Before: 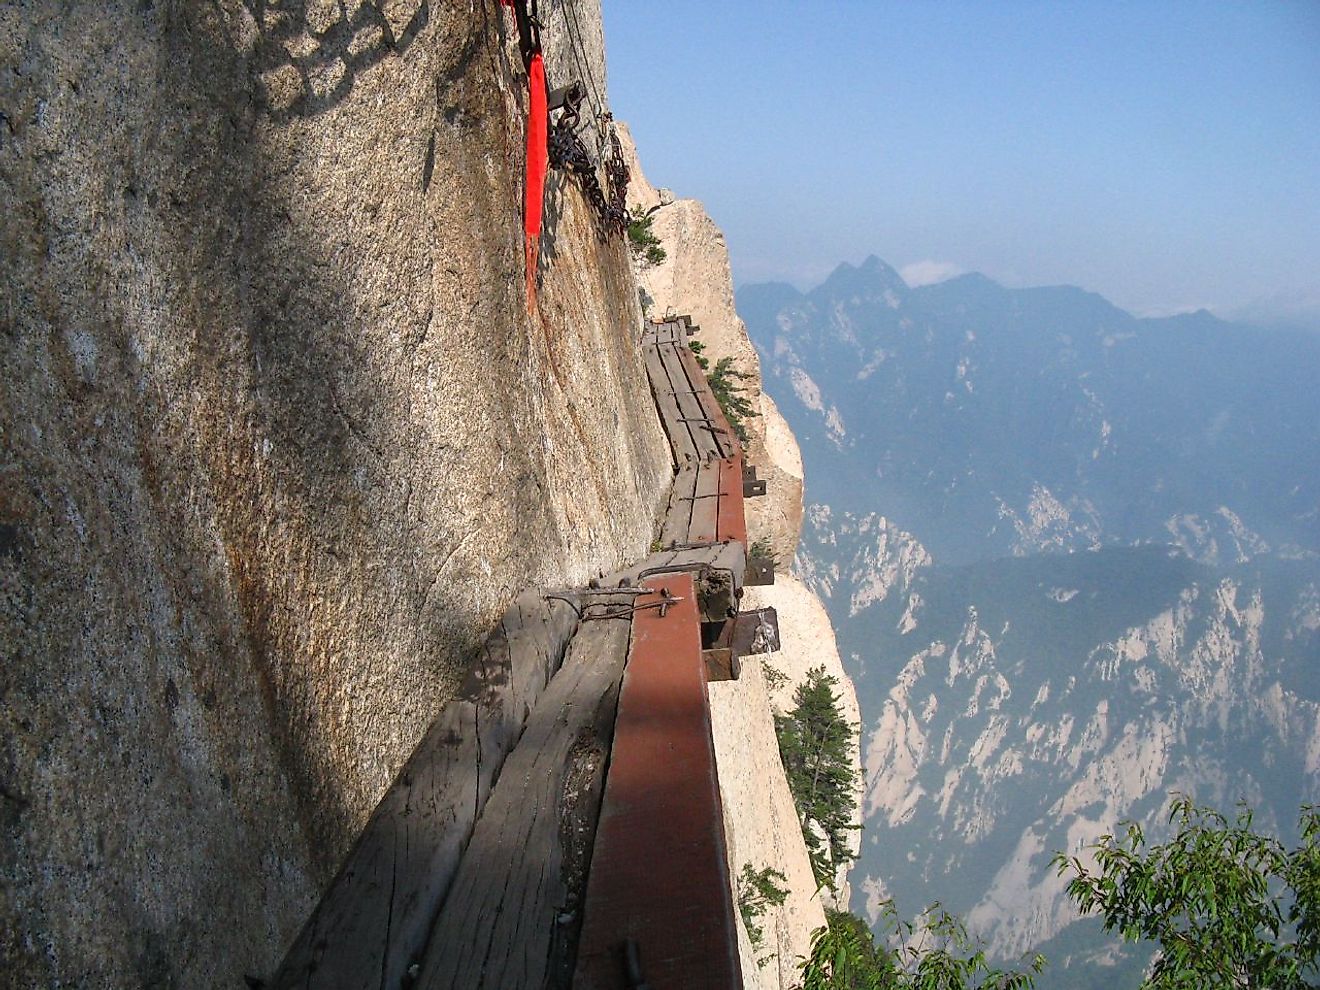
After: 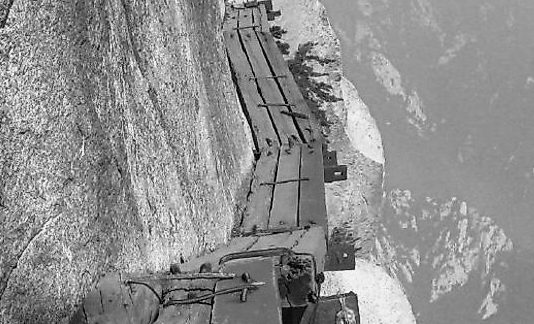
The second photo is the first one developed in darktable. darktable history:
shadows and highlights: soften with gaussian
crop: left 31.798%, top 31.849%, right 27.735%, bottom 35.36%
color calibration: output gray [0.21, 0.42, 0.37, 0], x 0.37, y 0.382, temperature 4315.78 K
